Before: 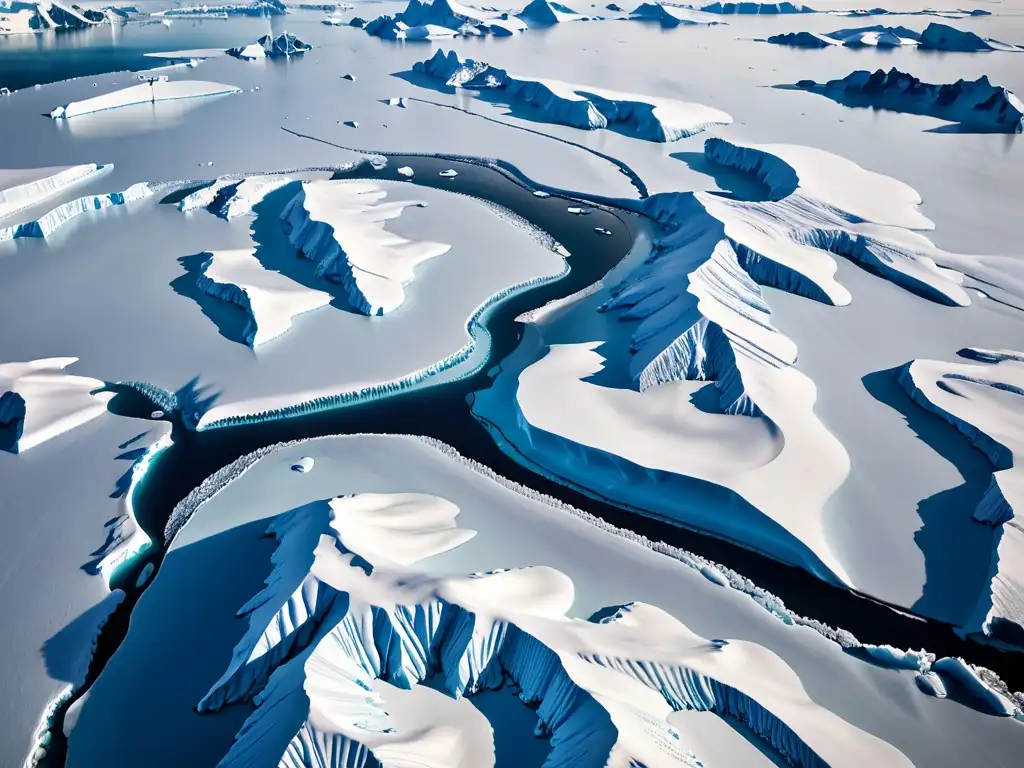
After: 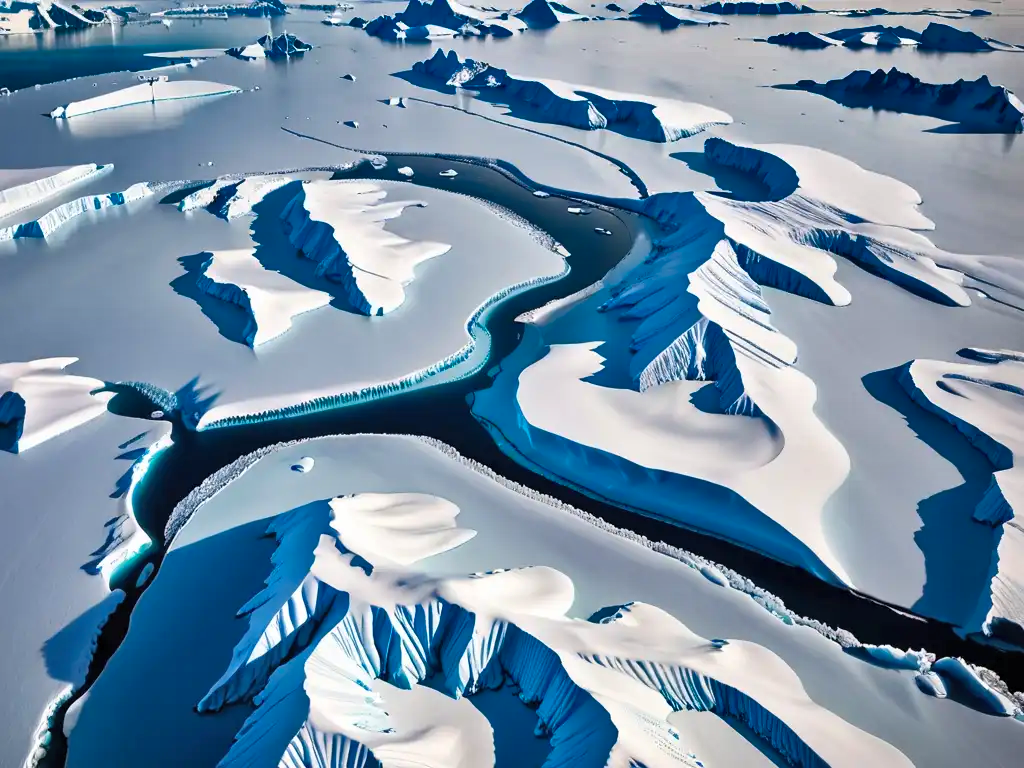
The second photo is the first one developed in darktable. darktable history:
contrast brightness saturation: brightness 0.093, saturation 0.191
shadows and highlights: shadows 24.18, highlights -77.36, soften with gaussian
